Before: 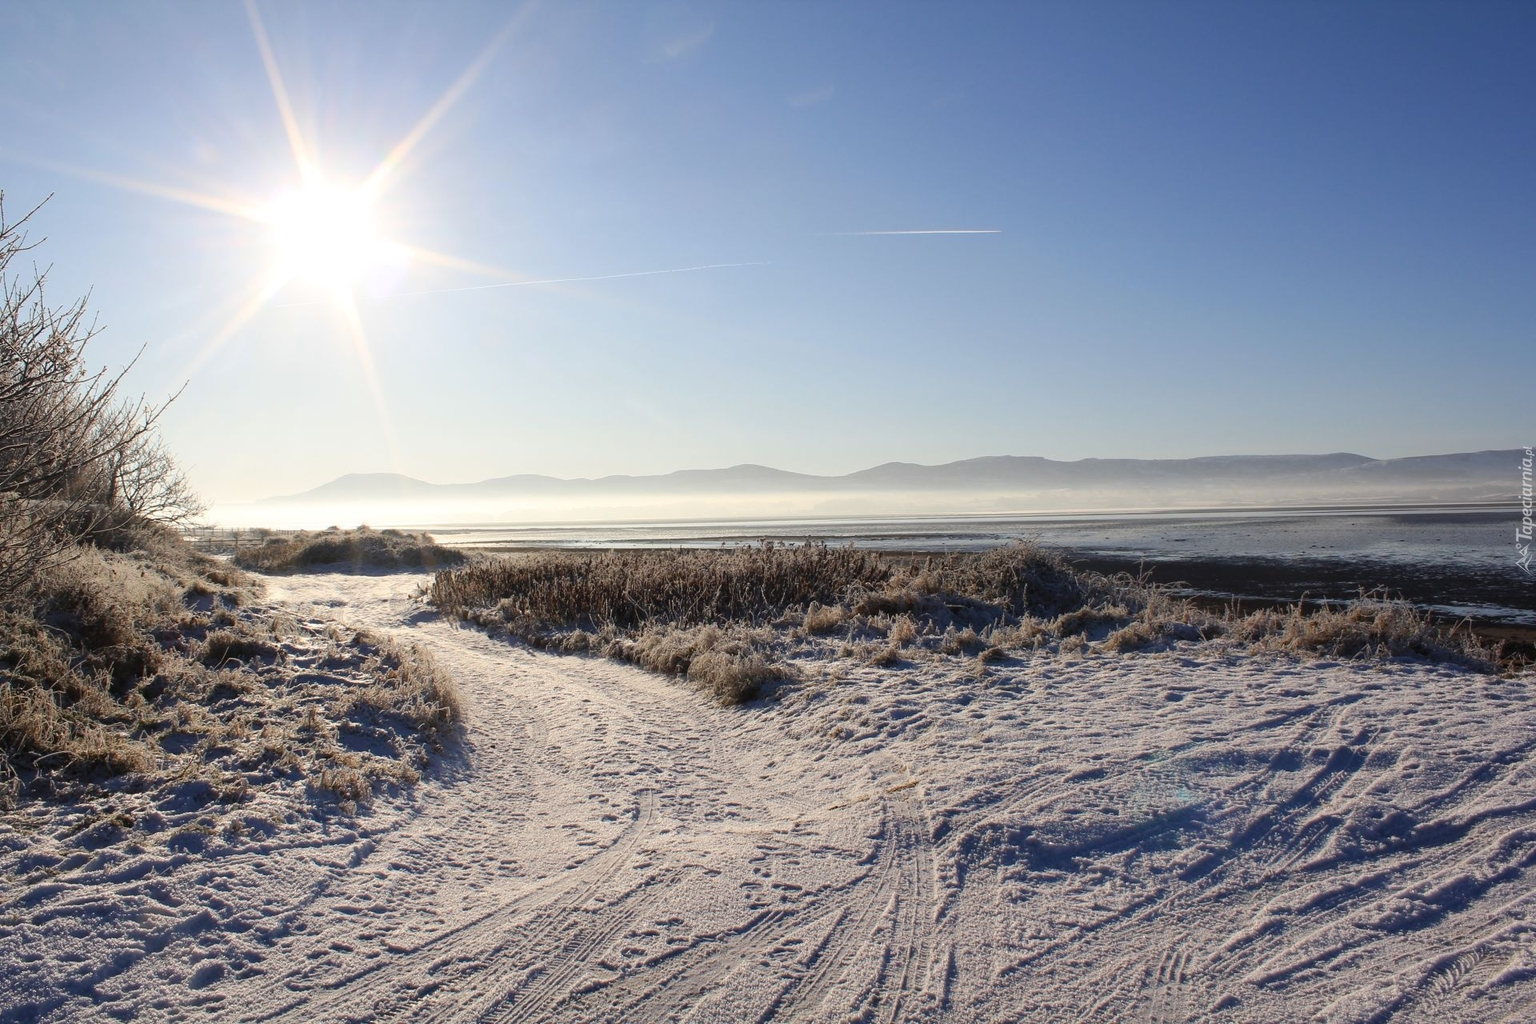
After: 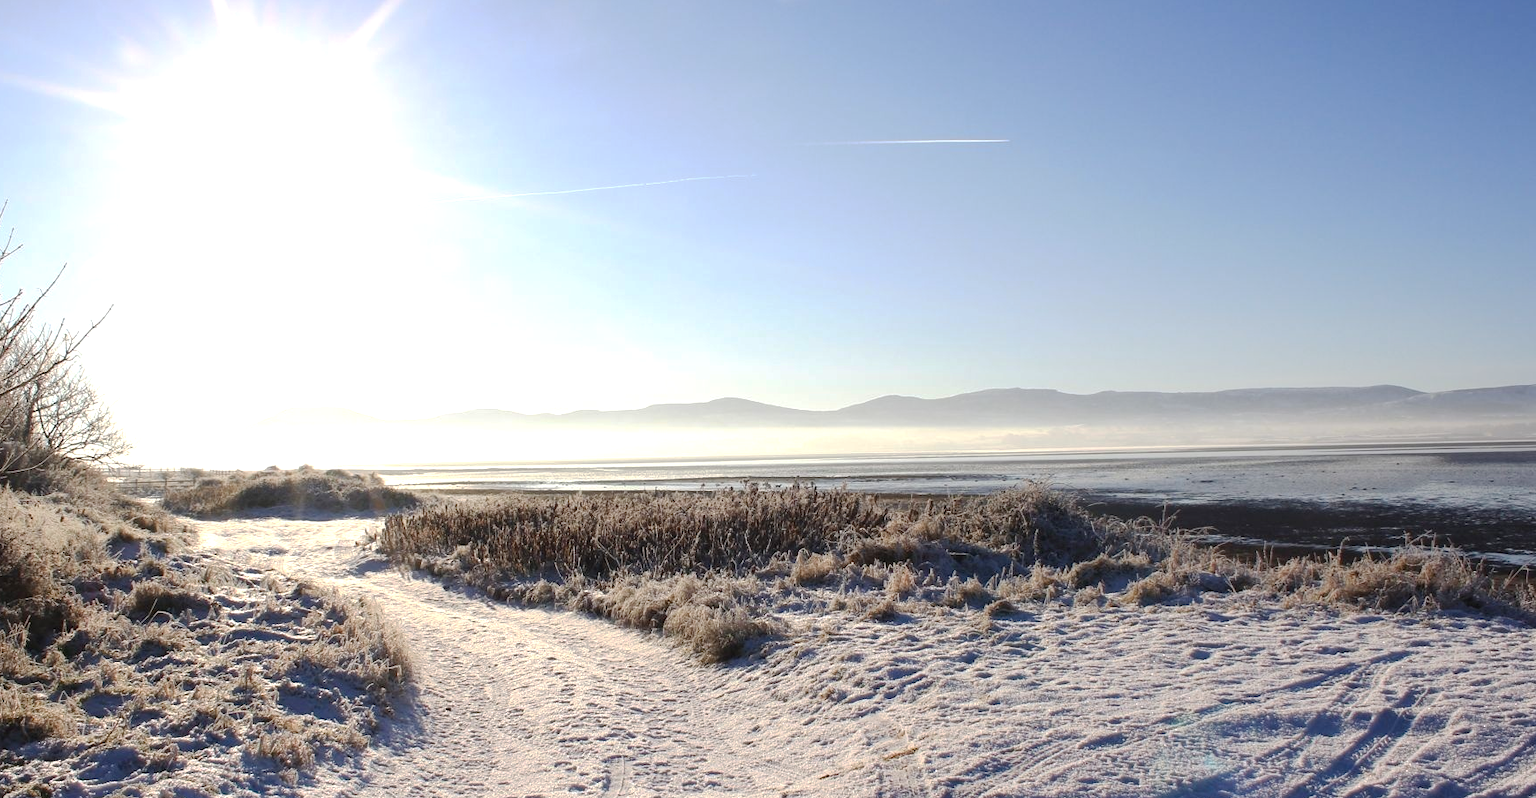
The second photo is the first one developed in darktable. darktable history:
crop: left 5.628%, top 10.227%, right 3.7%, bottom 19.047%
exposure: exposure 0.497 EV, compensate highlight preservation false
base curve: curves: ch0 [(0, 0) (0.235, 0.266) (0.503, 0.496) (0.786, 0.72) (1, 1)], preserve colors none
